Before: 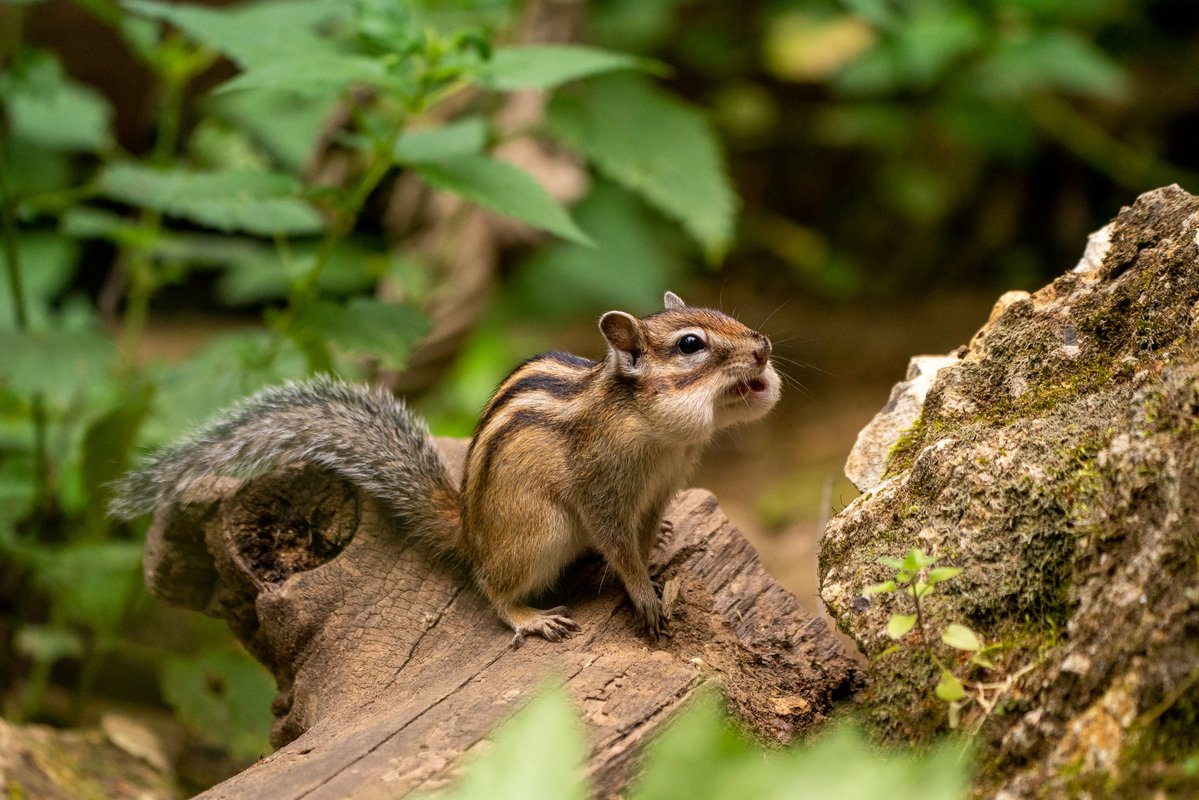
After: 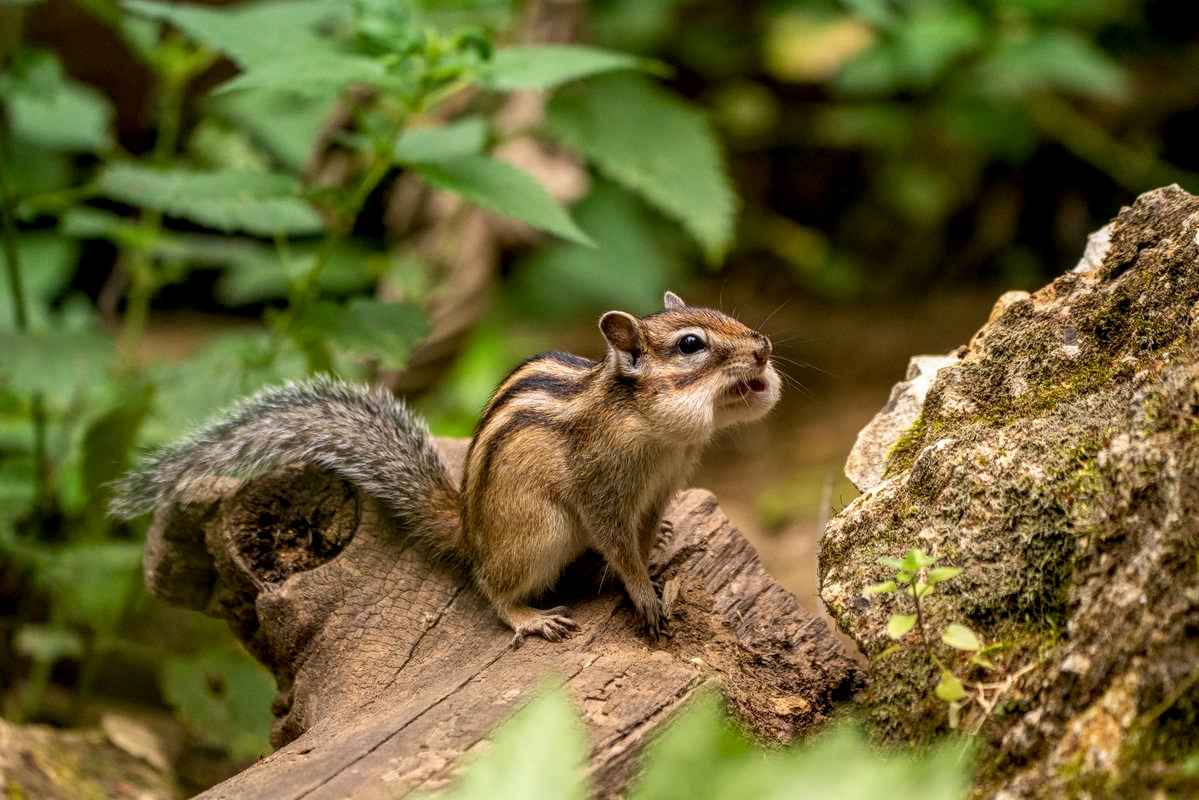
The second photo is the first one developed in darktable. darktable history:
local contrast: on, module defaults
exposure: black level correction 0.001, exposure 0.017 EV, compensate exposure bias true, compensate highlight preservation false
